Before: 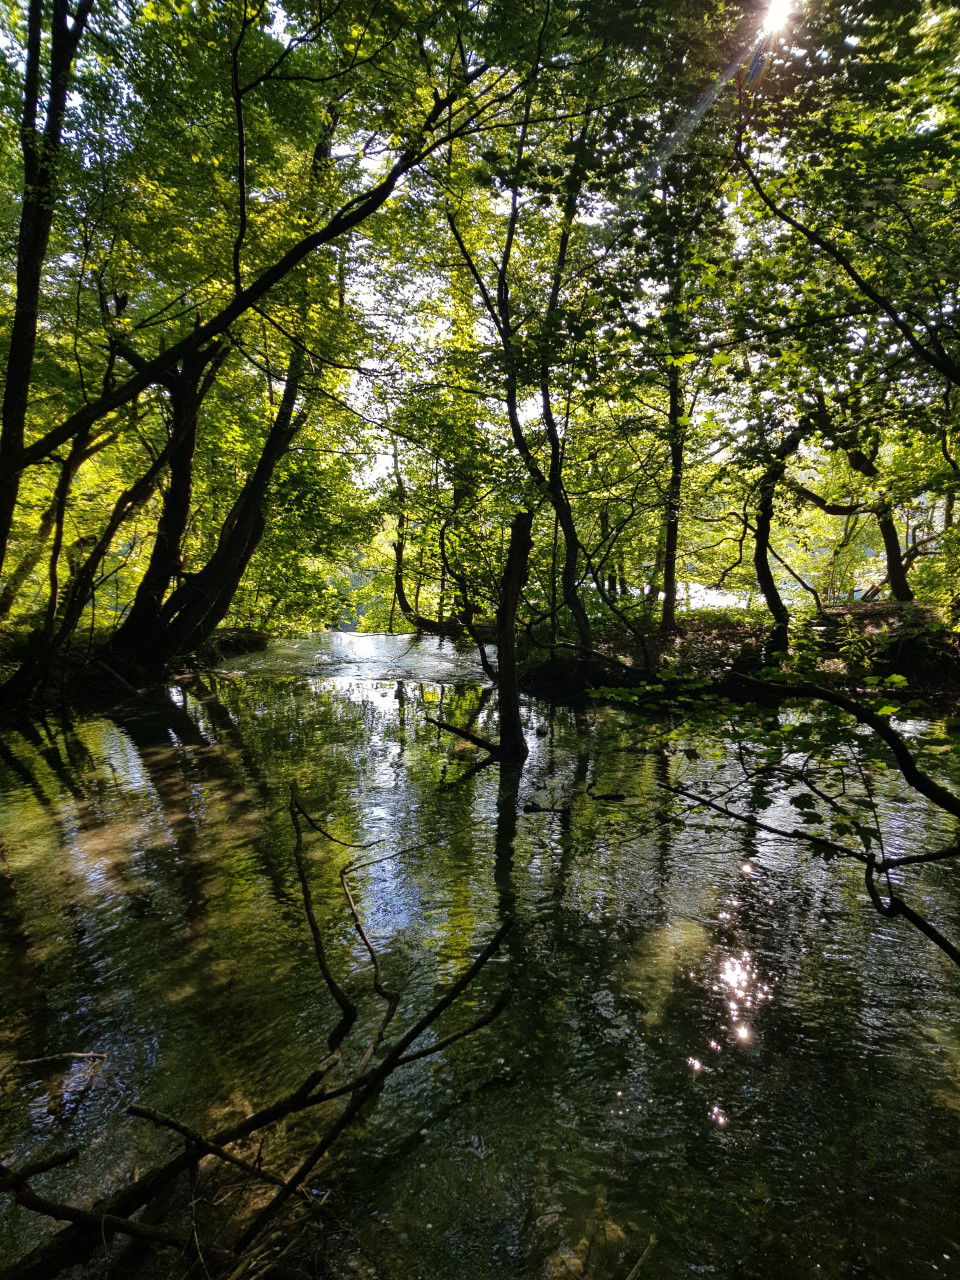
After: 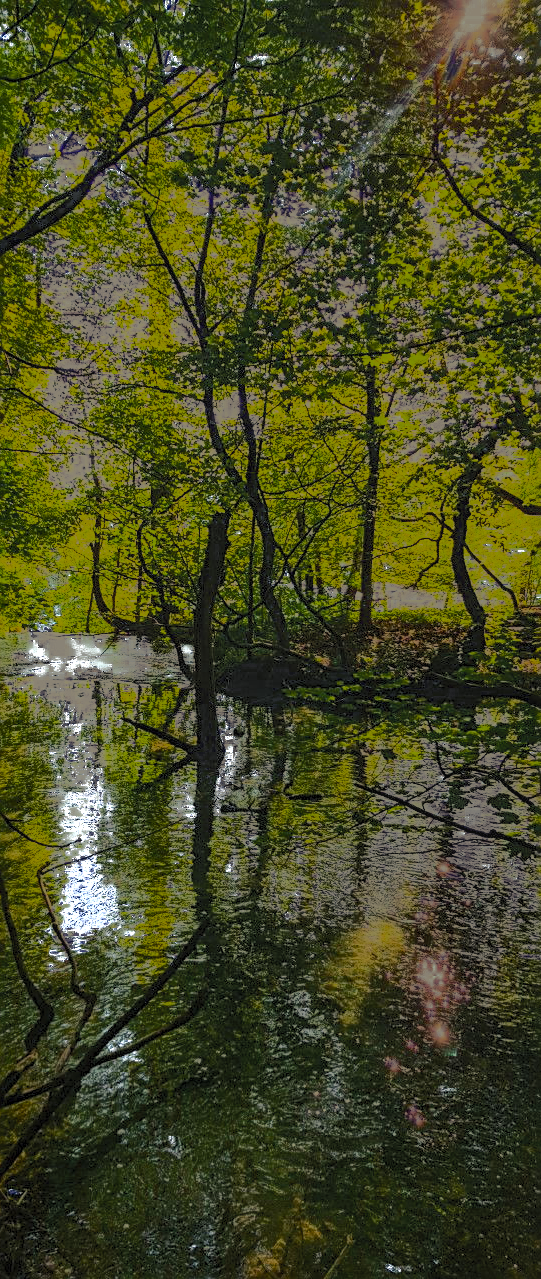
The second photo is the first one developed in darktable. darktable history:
color zones: curves: ch0 [(0.27, 0.396) (0.563, 0.504) (0.75, 0.5) (0.787, 0.307)], mix 101.6%, process mode strong
crop: left 31.583%, top 0.006%, right 12.027%
contrast brightness saturation: contrast 0.419, brightness 0.562, saturation -0.202
tone equalizer: mask exposure compensation -0.501 EV
exposure: black level correction 0, exposure 0.702 EV, compensate highlight preservation false
local contrast: on, module defaults
color balance rgb: highlights gain › chroma 3.062%, highlights gain › hue 78.63°, linear chroma grading › global chroma 19.972%, perceptual saturation grading › global saturation 11.09%, global vibrance 14.889%
sharpen: on, module defaults
